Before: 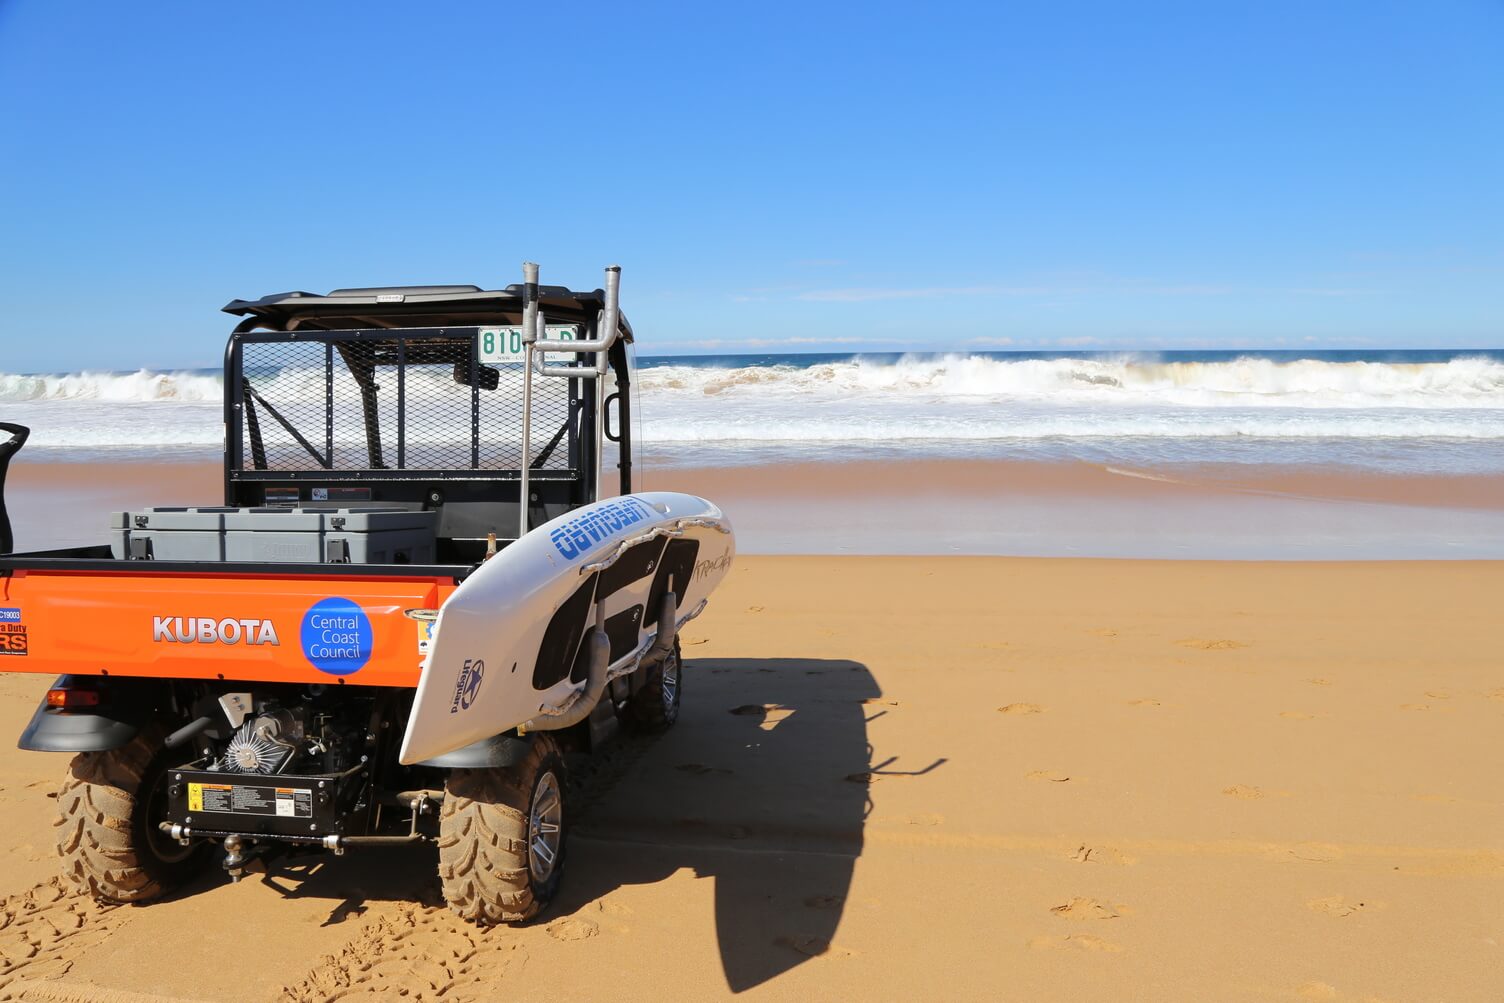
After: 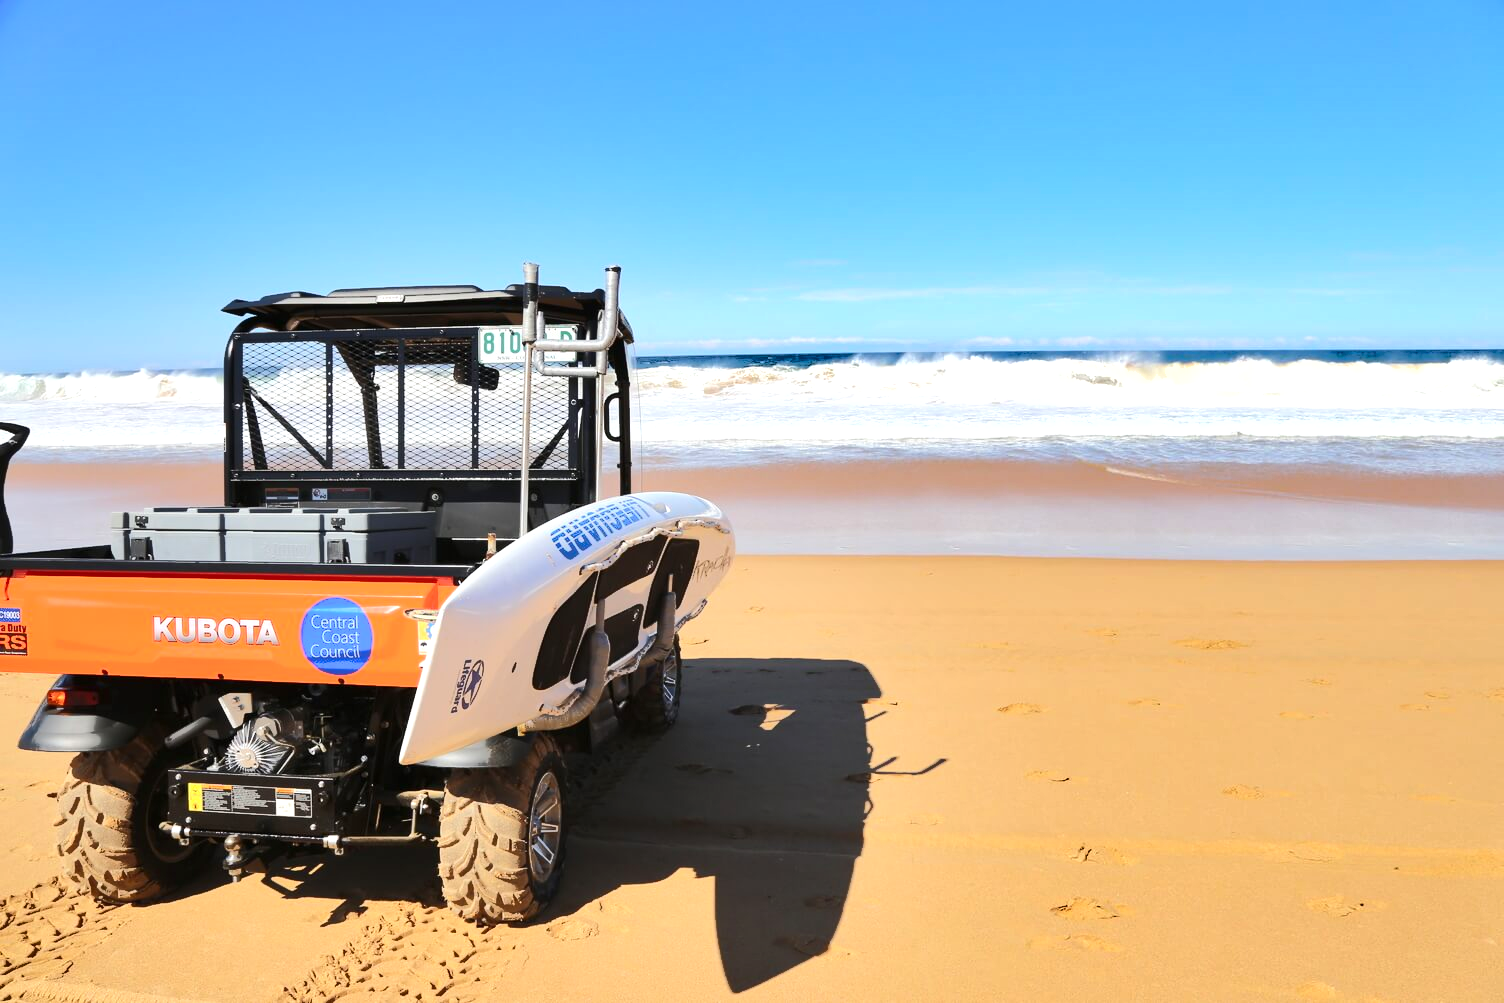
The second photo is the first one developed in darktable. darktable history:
tone curve: curves: ch0 [(0, 0) (0.003, 0.003) (0.011, 0.01) (0.025, 0.023) (0.044, 0.042) (0.069, 0.065) (0.1, 0.094) (0.136, 0.127) (0.177, 0.166) (0.224, 0.211) (0.277, 0.26) (0.335, 0.315) (0.399, 0.375) (0.468, 0.44) (0.543, 0.658) (0.623, 0.718) (0.709, 0.782) (0.801, 0.851) (0.898, 0.923) (1, 1)], color space Lab, independent channels, preserve colors none
exposure: black level correction 0, exposure 0.499 EV, compensate highlight preservation false
shadows and highlights: soften with gaussian
